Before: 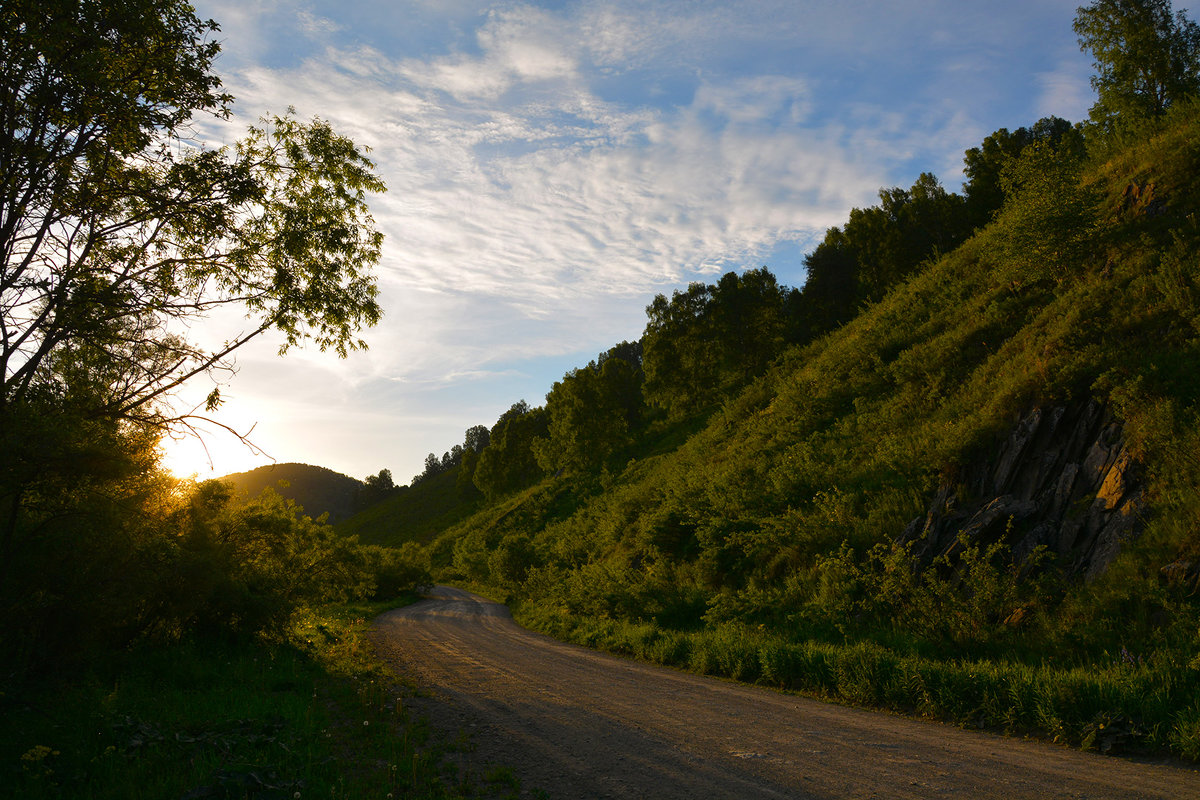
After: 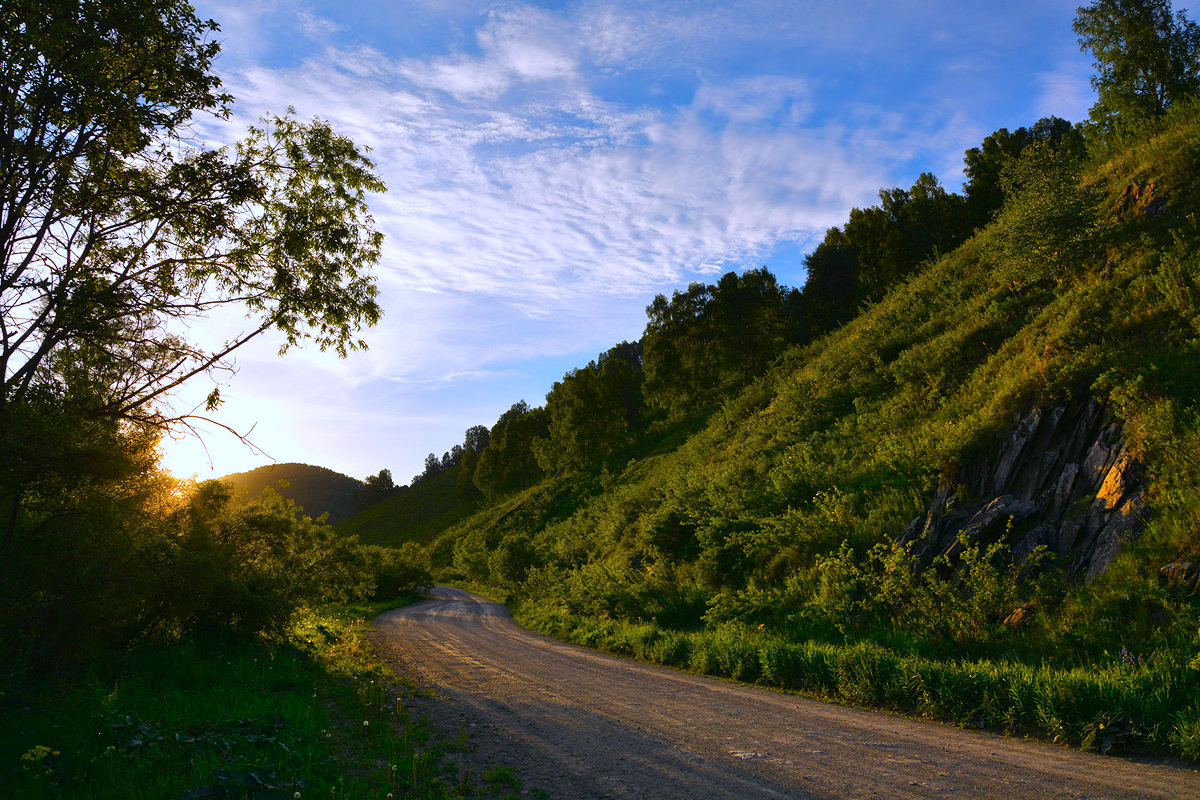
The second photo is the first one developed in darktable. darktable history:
color calibration: illuminant as shot in camera, x 0.377, y 0.392, temperature 4169.3 K, saturation algorithm version 1 (2020)
shadows and highlights: shadows 52.34, highlights -28.23, soften with gaussian
contrast brightness saturation: contrast 0.08, saturation 0.2
